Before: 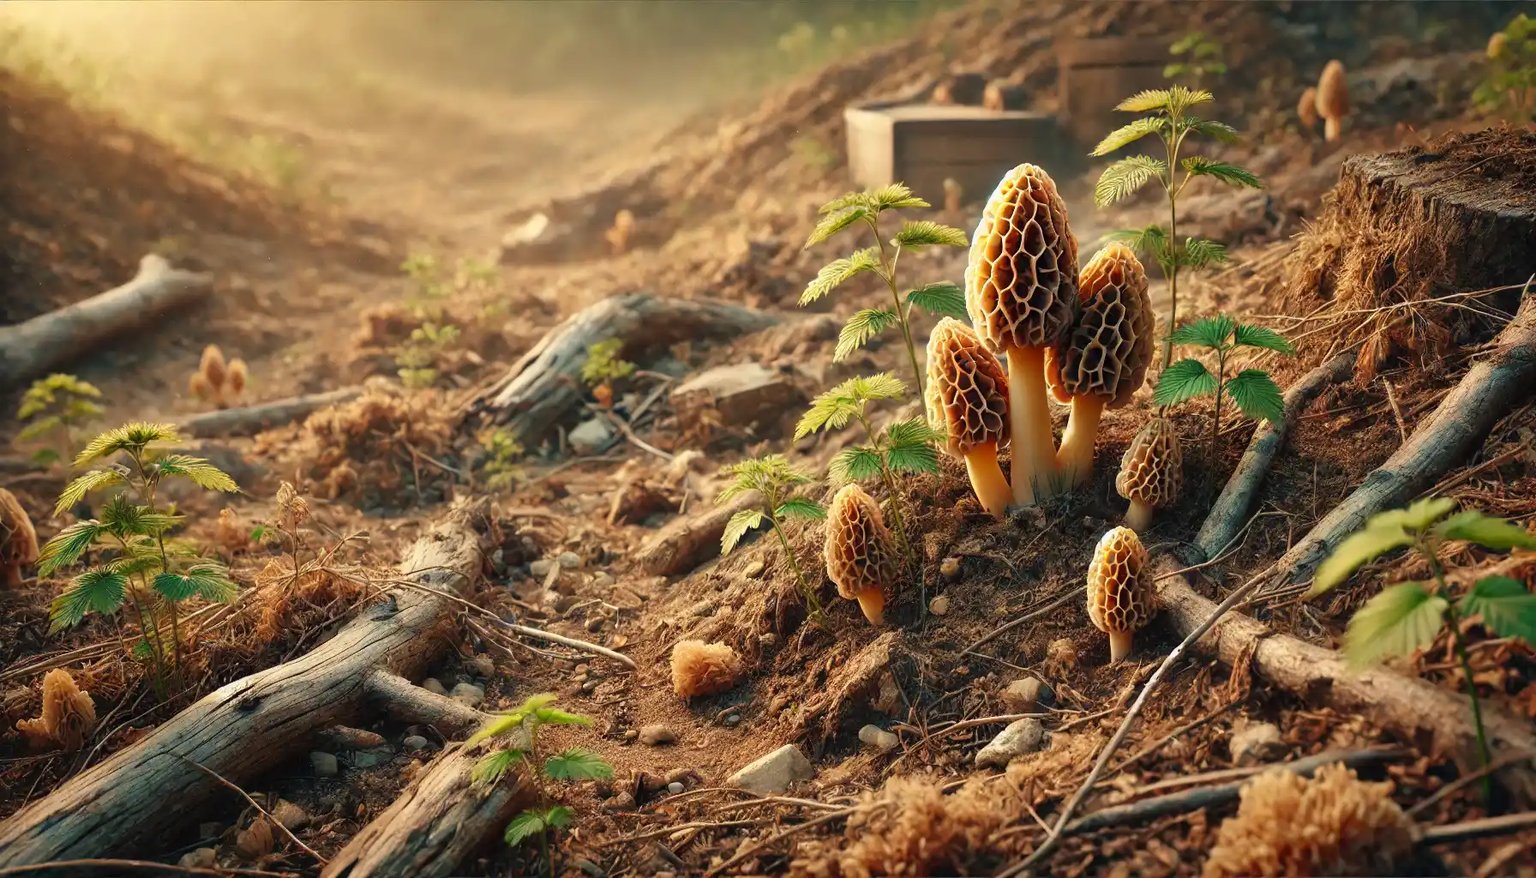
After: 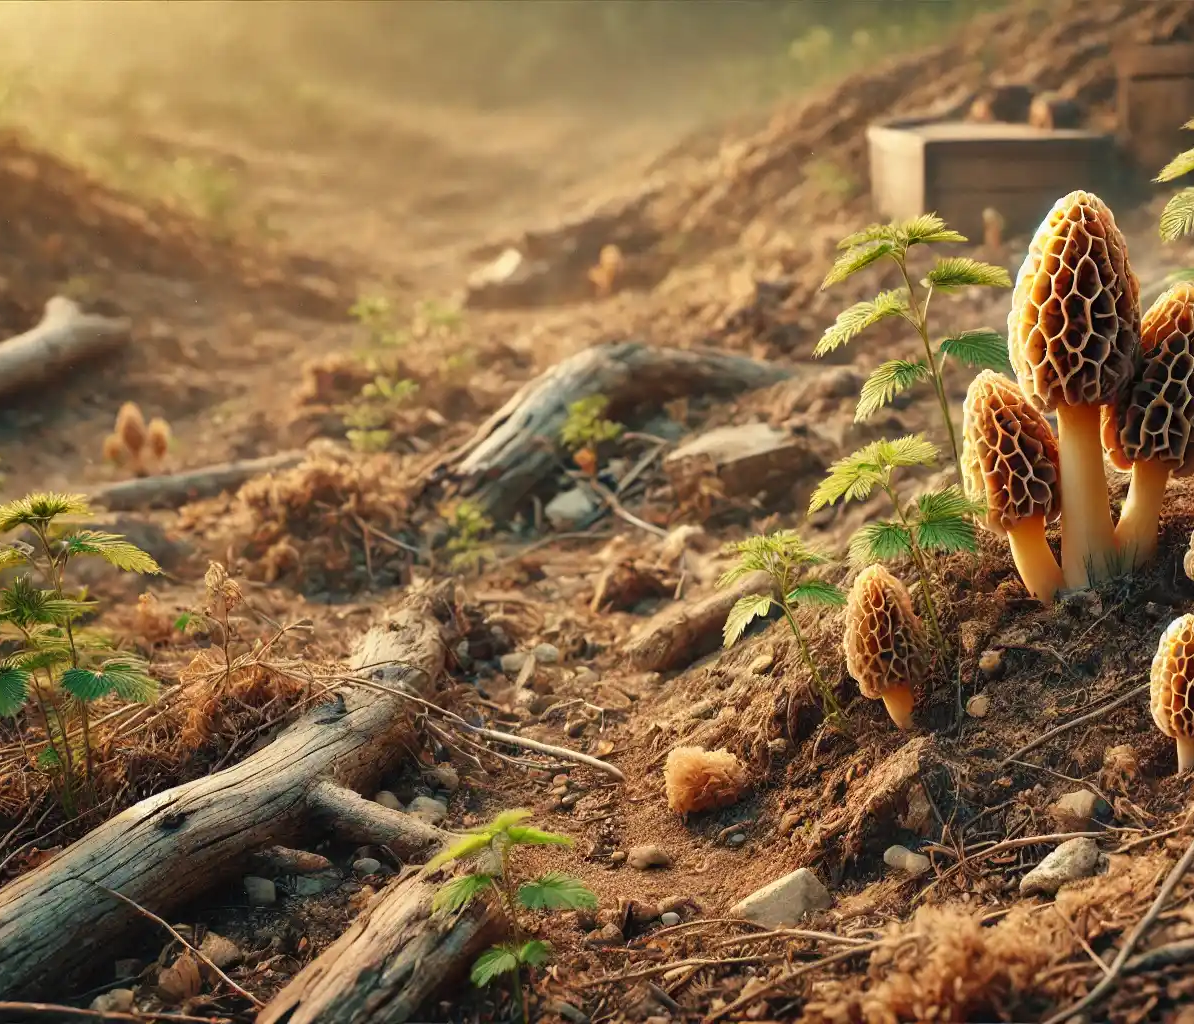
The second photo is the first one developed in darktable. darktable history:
shadows and highlights: radius 108.52, shadows 44.07, highlights -67.8, low approximation 0.01, soften with gaussian
crop and rotate: left 6.617%, right 26.717%
